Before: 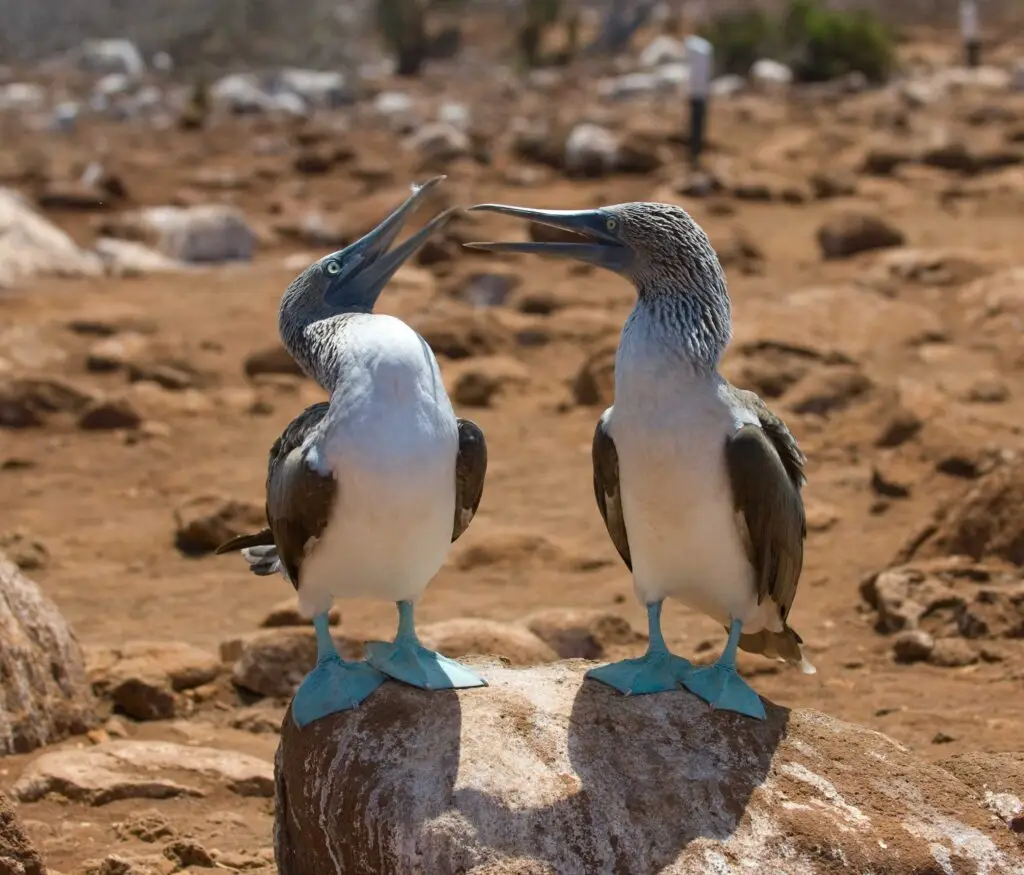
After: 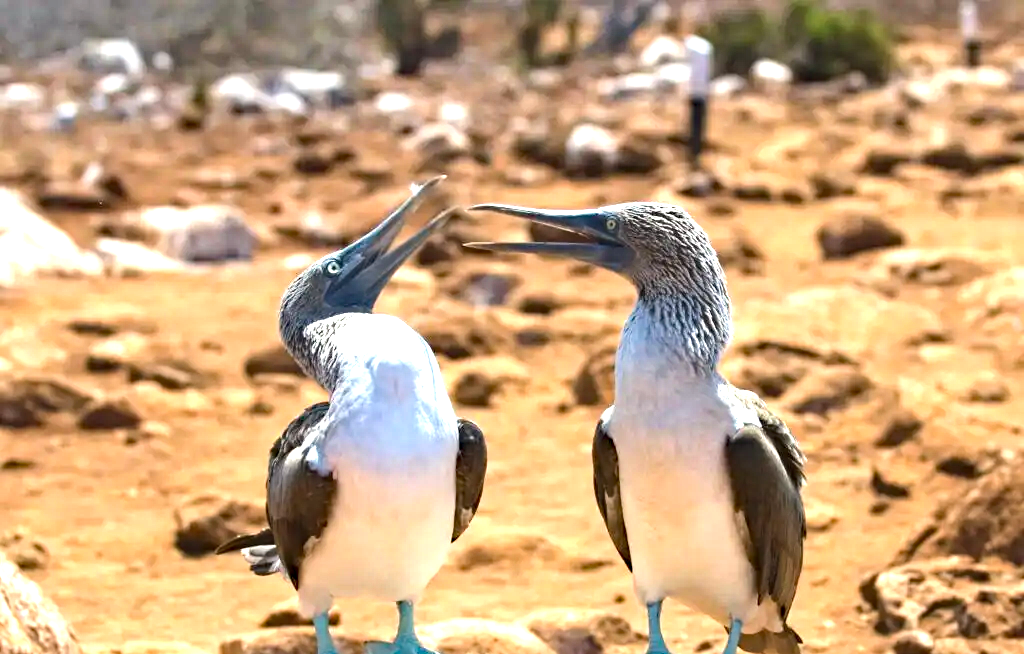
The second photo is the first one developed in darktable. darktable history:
crop: bottom 24.967%
tone equalizer: -8 EV -0.417 EV, -7 EV -0.389 EV, -6 EV -0.333 EV, -5 EV -0.222 EV, -3 EV 0.222 EV, -2 EV 0.333 EV, -1 EV 0.389 EV, +0 EV 0.417 EV, edges refinement/feathering 500, mask exposure compensation -1.57 EV, preserve details no
haze removal: strength 0.29, distance 0.25, compatibility mode true, adaptive false
exposure: black level correction -0.002, exposure 1.35 EV, compensate highlight preservation false
